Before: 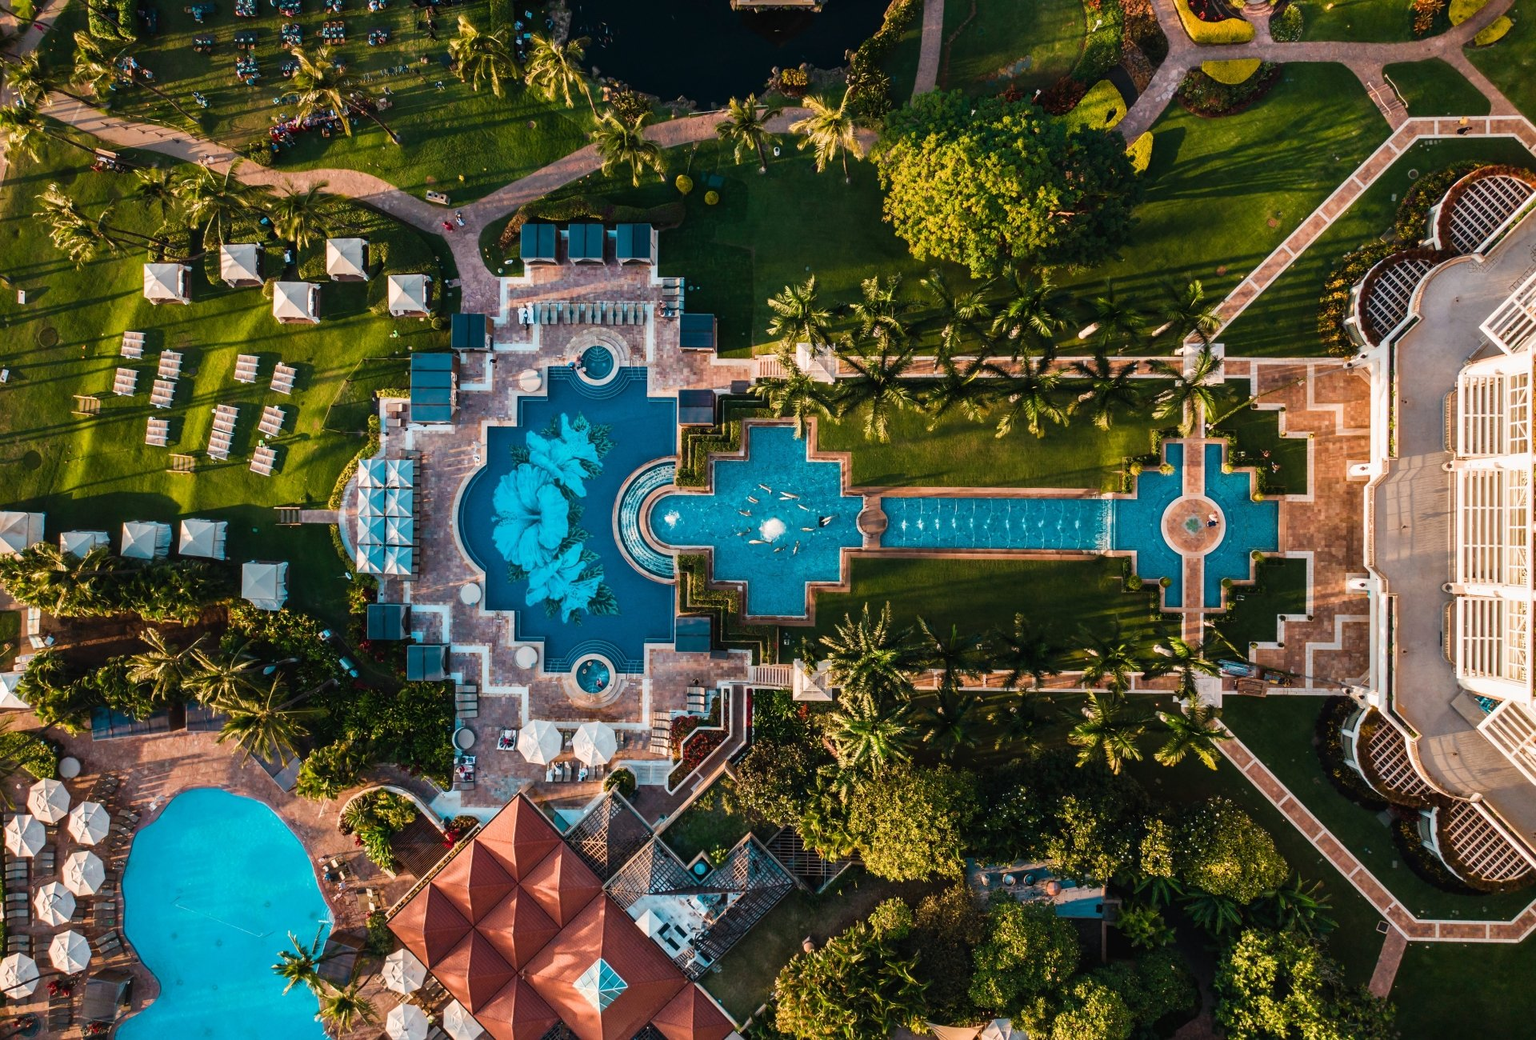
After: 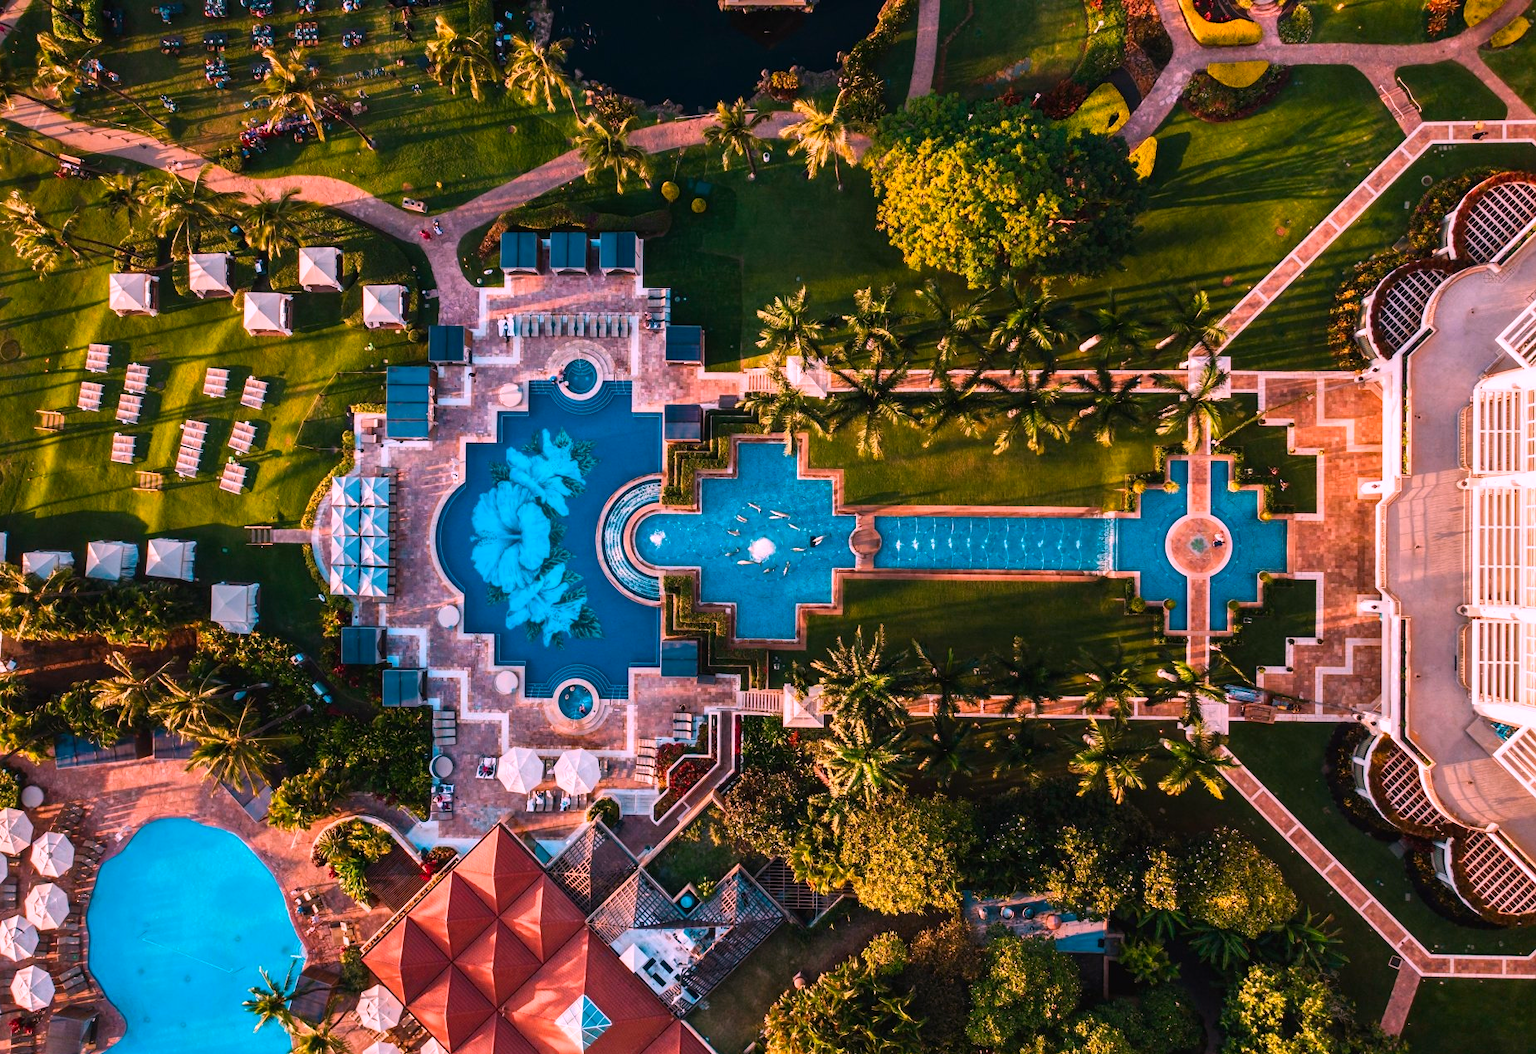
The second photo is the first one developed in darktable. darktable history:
crop and rotate: left 2.536%, right 1.107%, bottom 2.246%
contrast brightness saturation: contrast 0.04, saturation 0.16
white balance: red 1.188, blue 1.11
